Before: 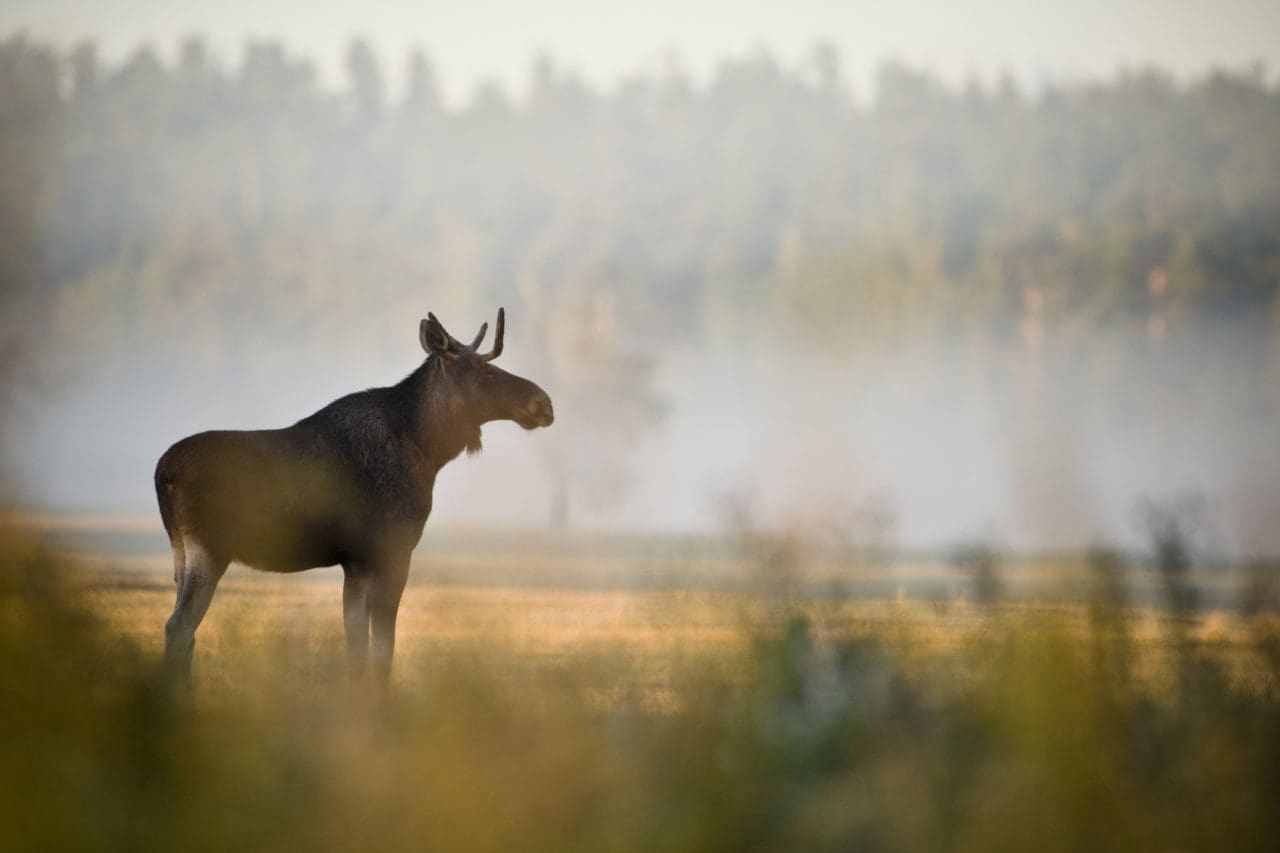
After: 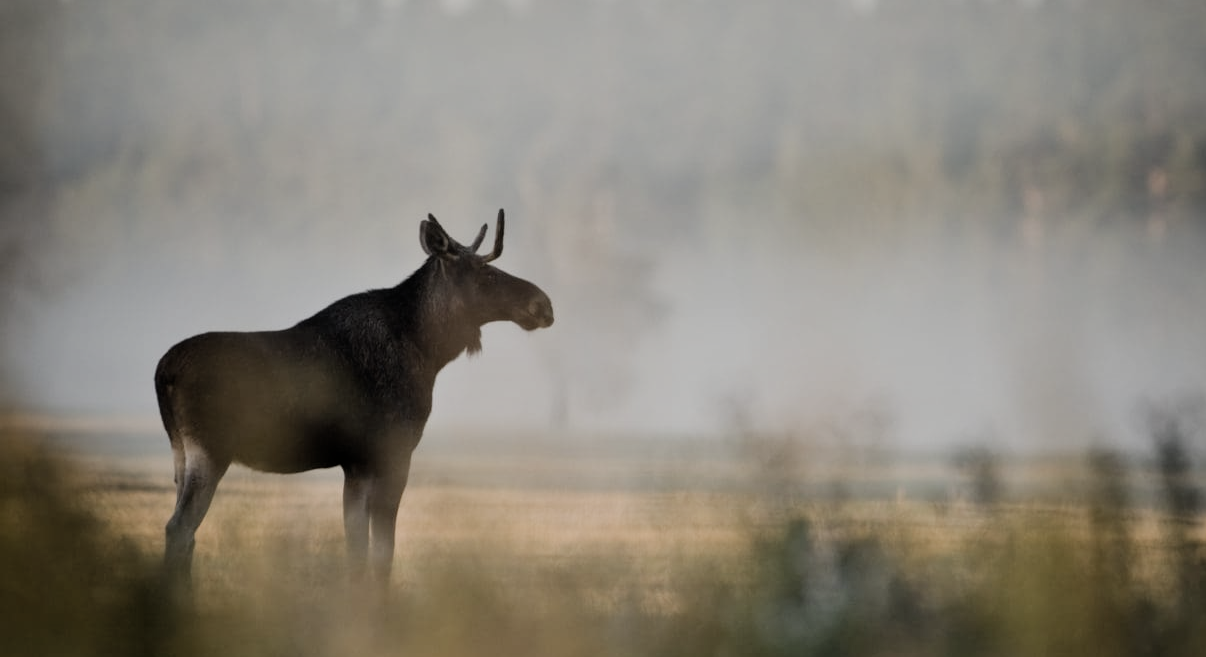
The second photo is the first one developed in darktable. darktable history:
contrast brightness saturation: contrast 0.1, saturation -0.36
crop and rotate: angle 0.03°, top 11.643%, right 5.651%, bottom 11.189%
graduated density: on, module defaults
filmic rgb: black relative exposure -7.65 EV, white relative exposure 4.56 EV, hardness 3.61
